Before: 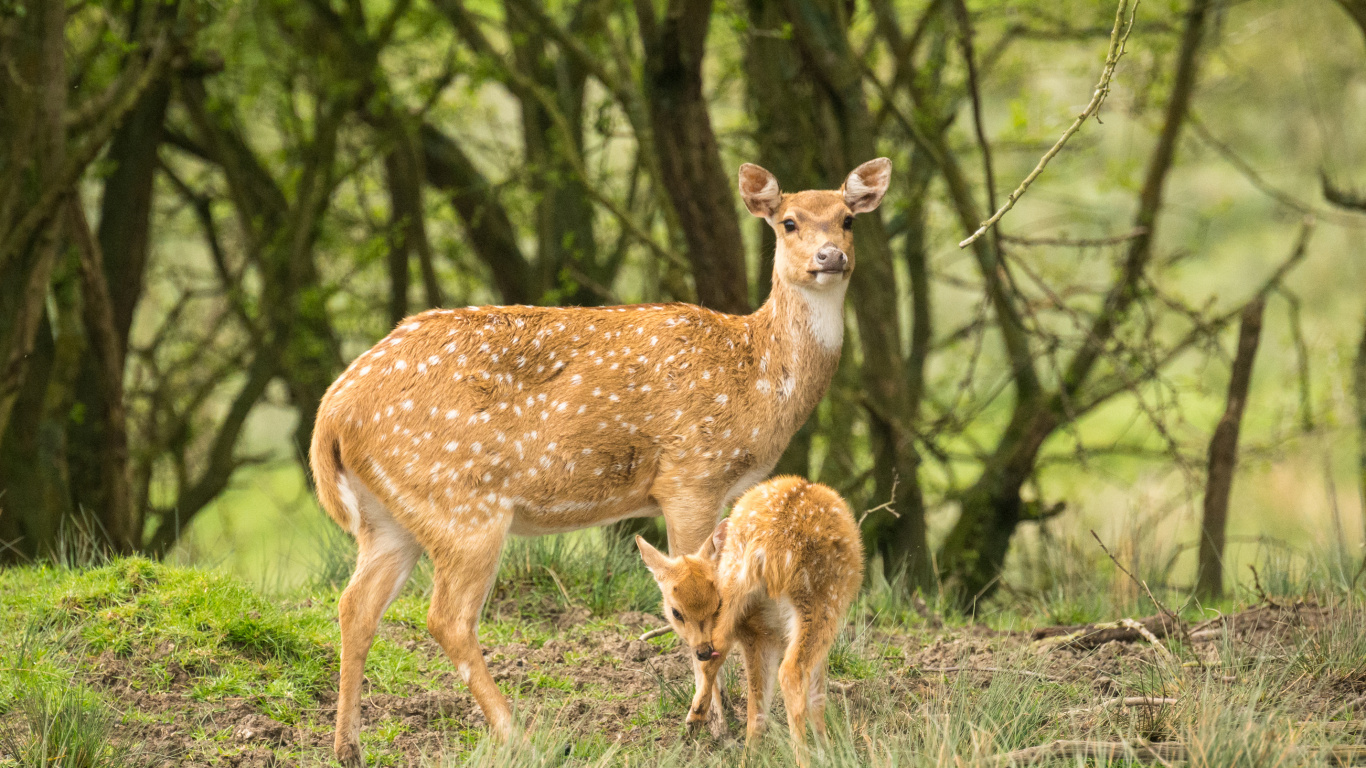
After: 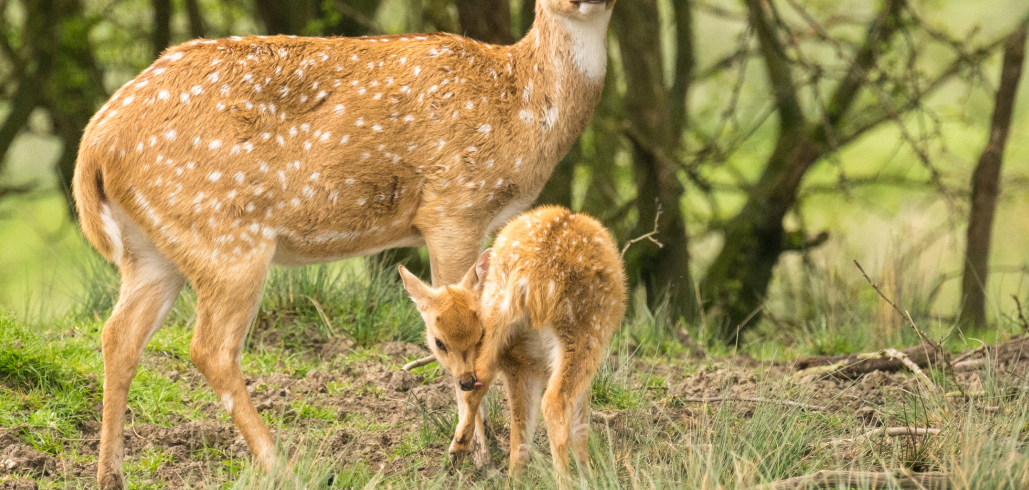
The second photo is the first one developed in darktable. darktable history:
crop and rotate: left 17.408%, top 35.273%, right 7.255%, bottom 0.831%
shadows and highlights: radius 329.37, shadows 54.78, highlights -98.88, compress 94.33%, soften with gaussian
